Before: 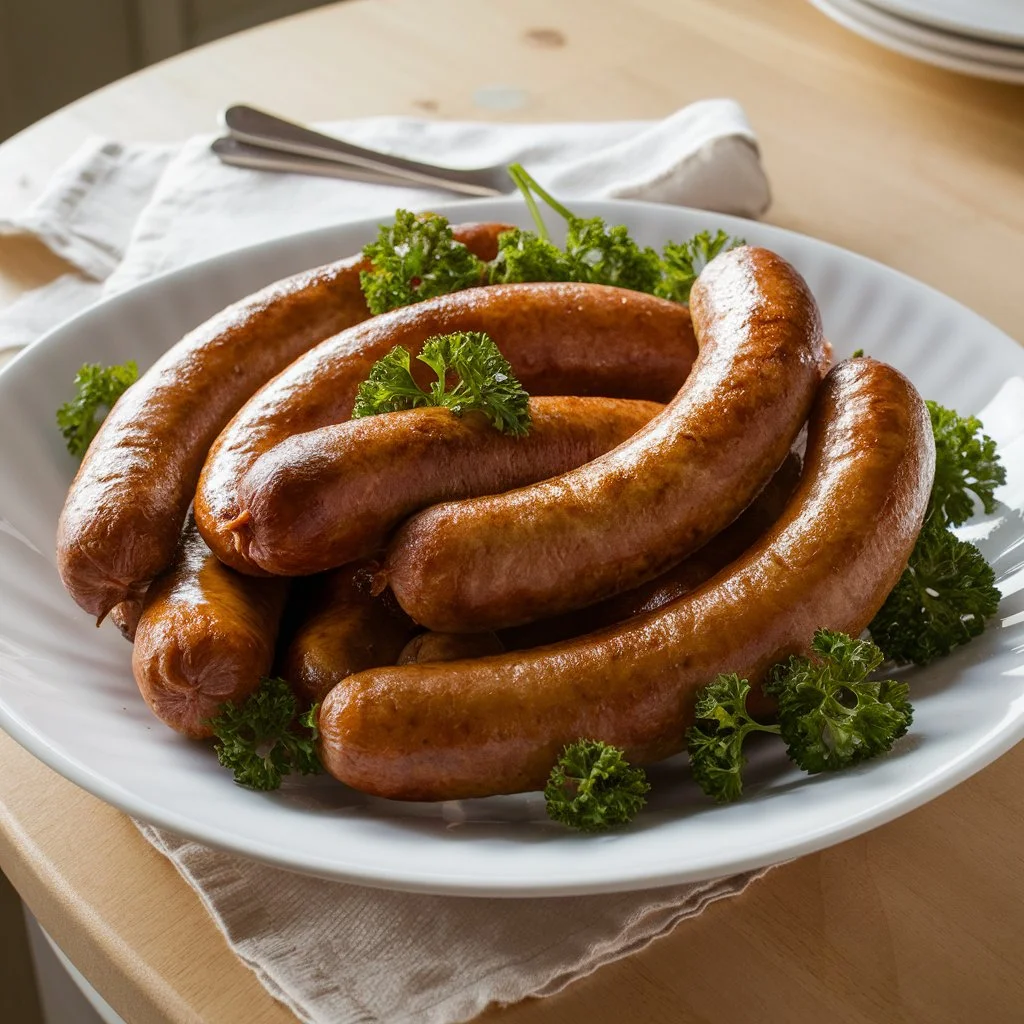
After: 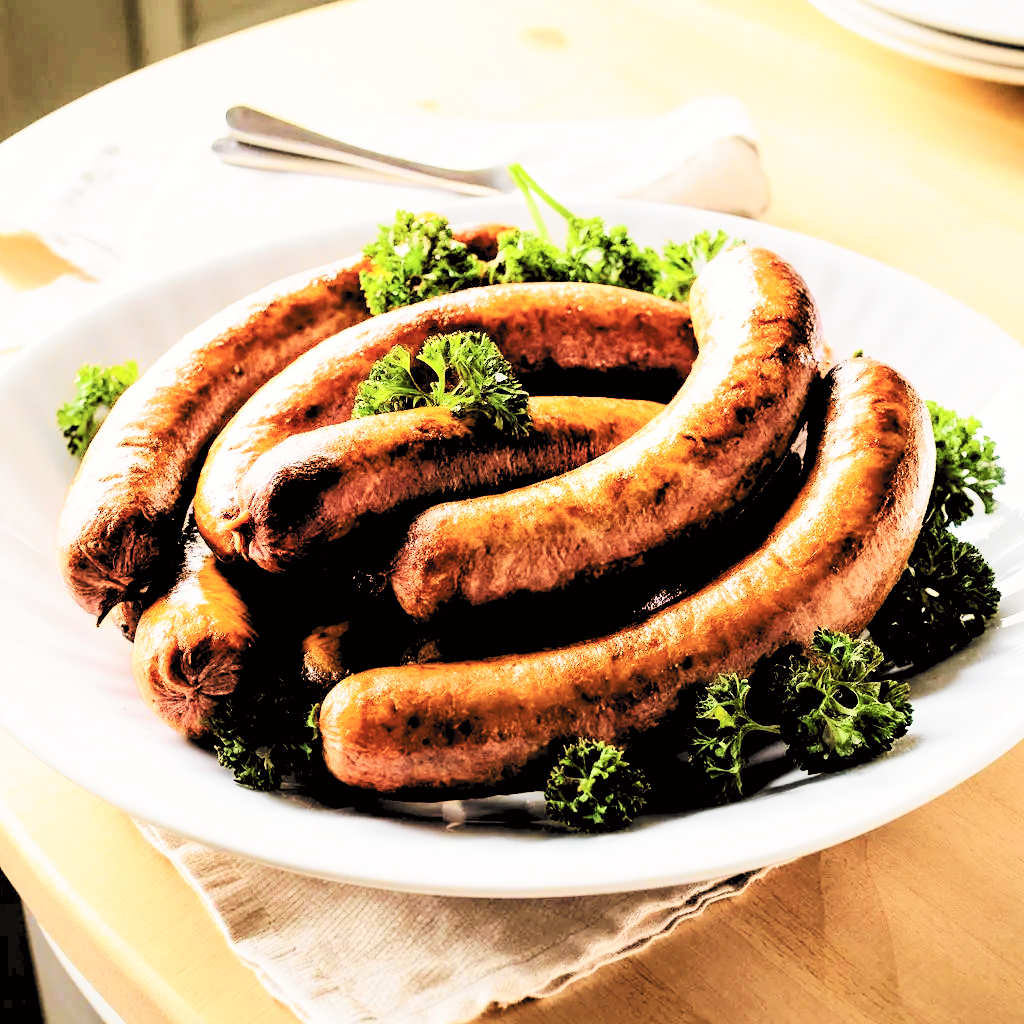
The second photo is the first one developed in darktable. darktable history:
contrast brightness saturation: contrast 0.14, brightness 0.21
rgb levels: levels [[0.029, 0.461, 0.922], [0, 0.5, 1], [0, 0.5, 1]]
tone curve: curves: ch0 [(0, 0) (0.055, 0.05) (0.258, 0.287) (0.434, 0.526) (0.517, 0.648) (0.745, 0.874) (1, 1)]; ch1 [(0, 0) (0.346, 0.307) (0.418, 0.383) (0.46, 0.439) (0.482, 0.493) (0.502, 0.503) (0.517, 0.514) (0.55, 0.561) (0.588, 0.603) (0.646, 0.688) (1, 1)]; ch2 [(0, 0) (0.346, 0.34) (0.431, 0.45) (0.485, 0.499) (0.5, 0.503) (0.527, 0.525) (0.545, 0.562) (0.679, 0.706) (1, 1)], color space Lab, independent channels, preserve colors none
base curve: curves: ch0 [(0, 0) (0.028, 0.03) (0.121, 0.232) (0.46, 0.748) (0.859, 0.968) (1, 1)], preserve colors none
color balance rgb: perceptual saturation grading › global saturation -3%
